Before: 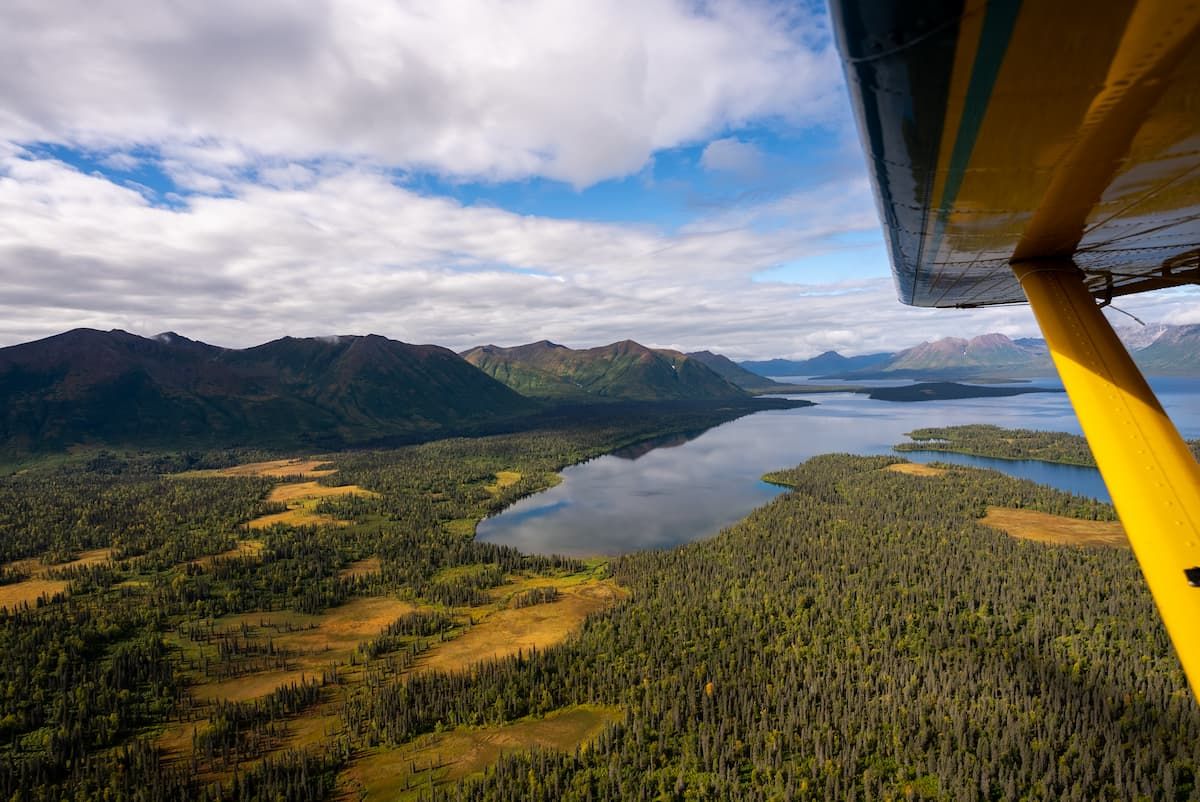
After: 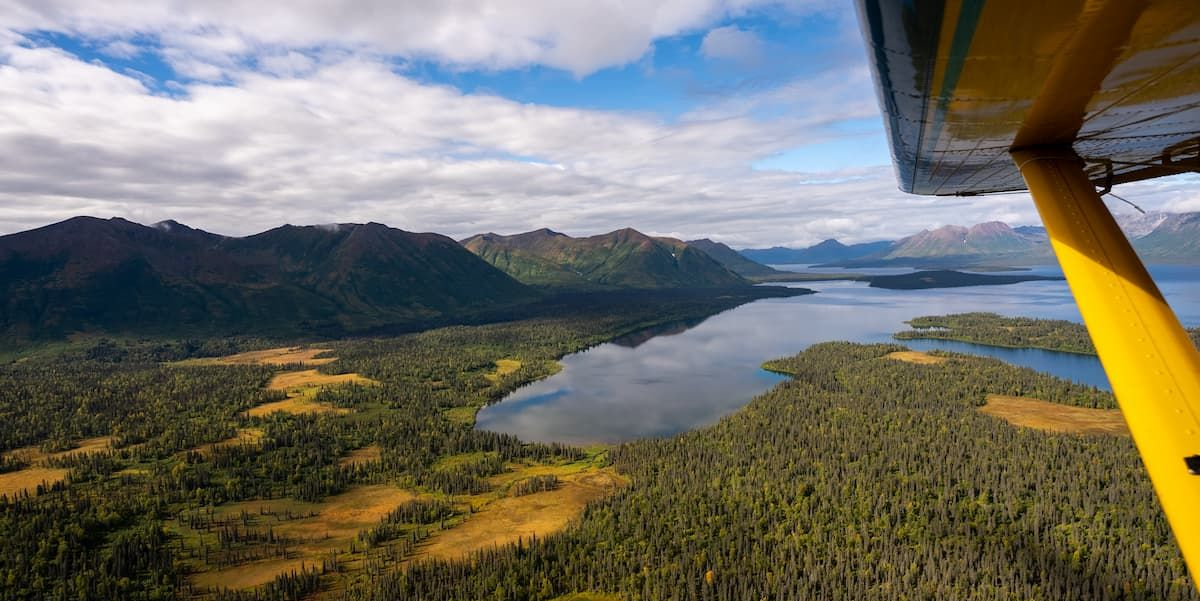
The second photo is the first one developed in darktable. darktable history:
crop: top 13.971%, bottom 11.083%
